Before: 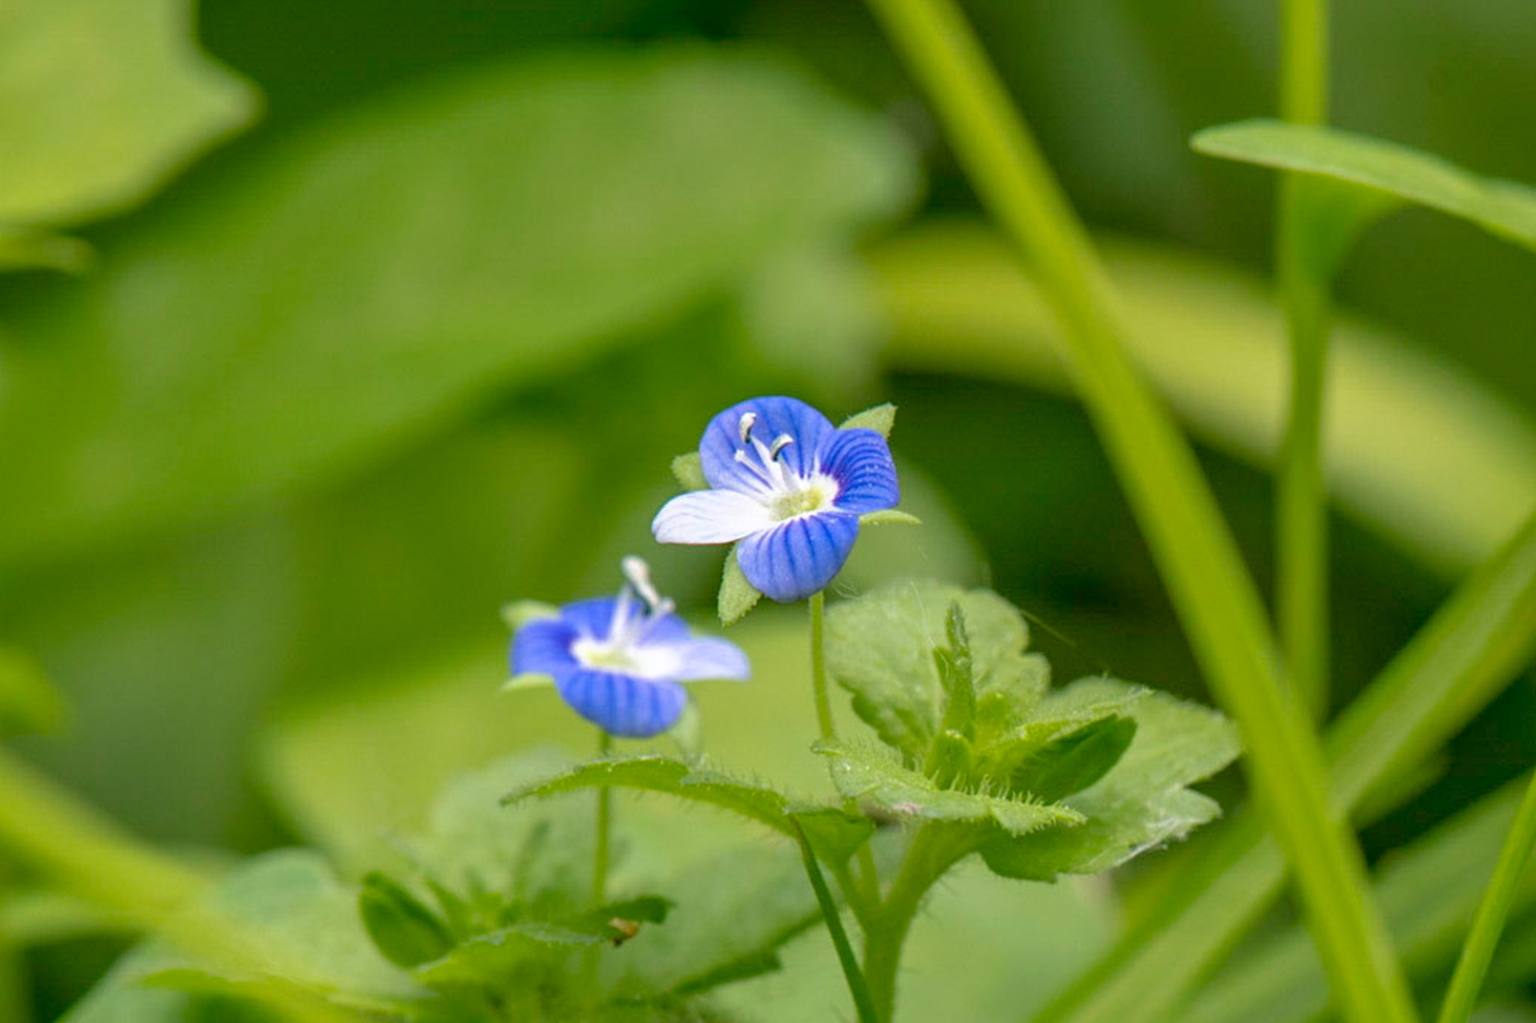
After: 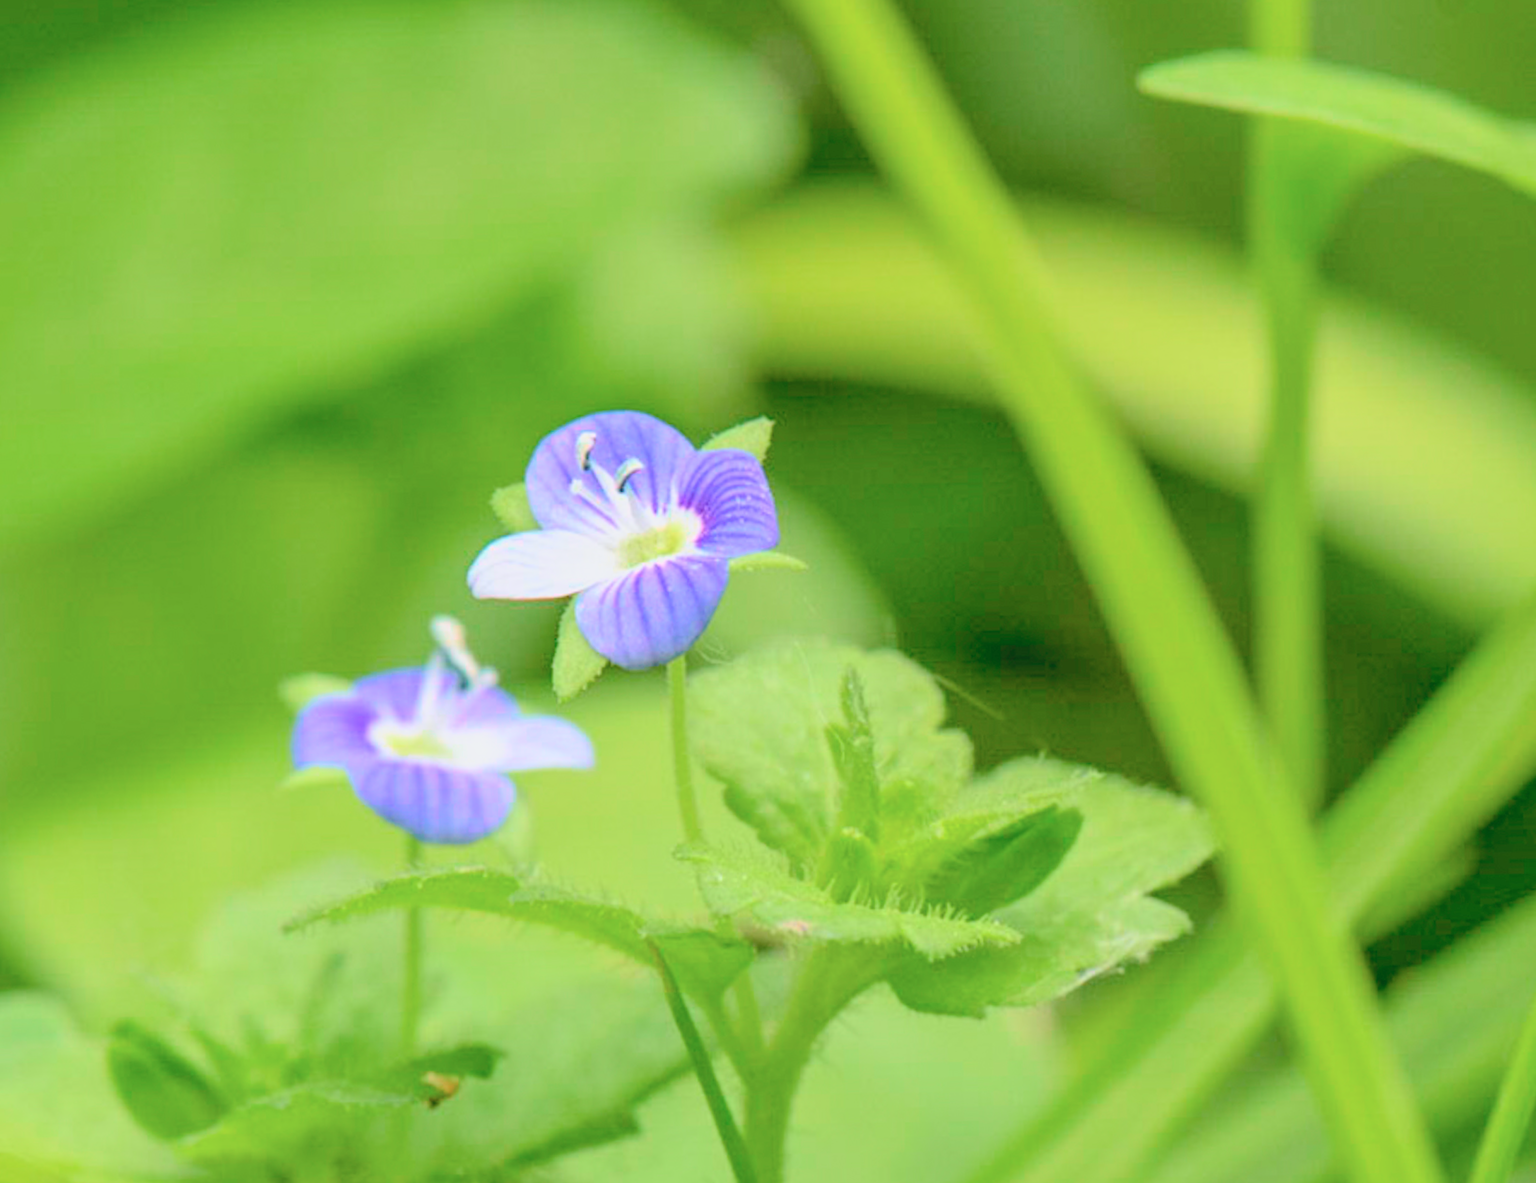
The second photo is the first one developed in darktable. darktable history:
contrast brightness saturation: brightness 0.28
crop and rotate: left 17.959%, top 5.771%, right 1.742%
rotate and perspective: rotation -1°, crop left 0.011, crop right 0.989, crop top 0.025, crop bottom 0.975
tone curve: curves: ch0 [(0, 0.012) (0.052, 0.04) (0.107, 0.086) (0.269, 0.266) (0.471, 0.503) (0.731, 0.771) (0.921, 0.909) (0.999, 0.951)]; ch1 [(0, 0) (0.339, 0.298) (0.402, 0.363) (0.444, 0.415) (0.485, 0.469) (0.494, 0.493) (0.504, 0.501) (0.525, 0.534) (0.555, 0.593) (0.594, 0.648) (1, 1)]; ch2 [(0, 0) (0.48, 0.48) (0.504, 0.5) (0.535, 0.557) (0.581, 0.623) (0.649, 0.683) (0.824, 0.815) (1, 1)], color space Lab, independent channels, preserve colors none
